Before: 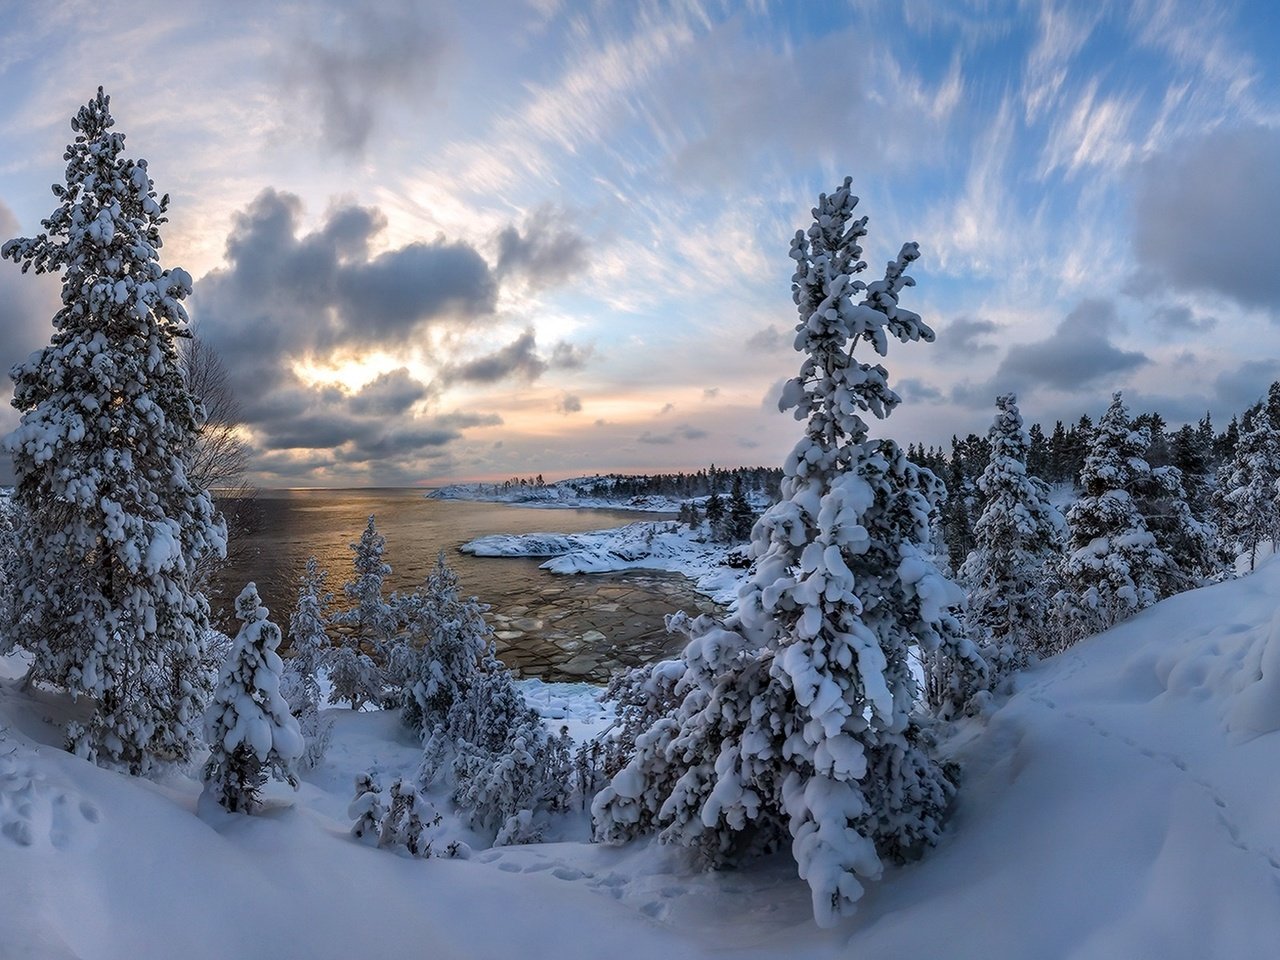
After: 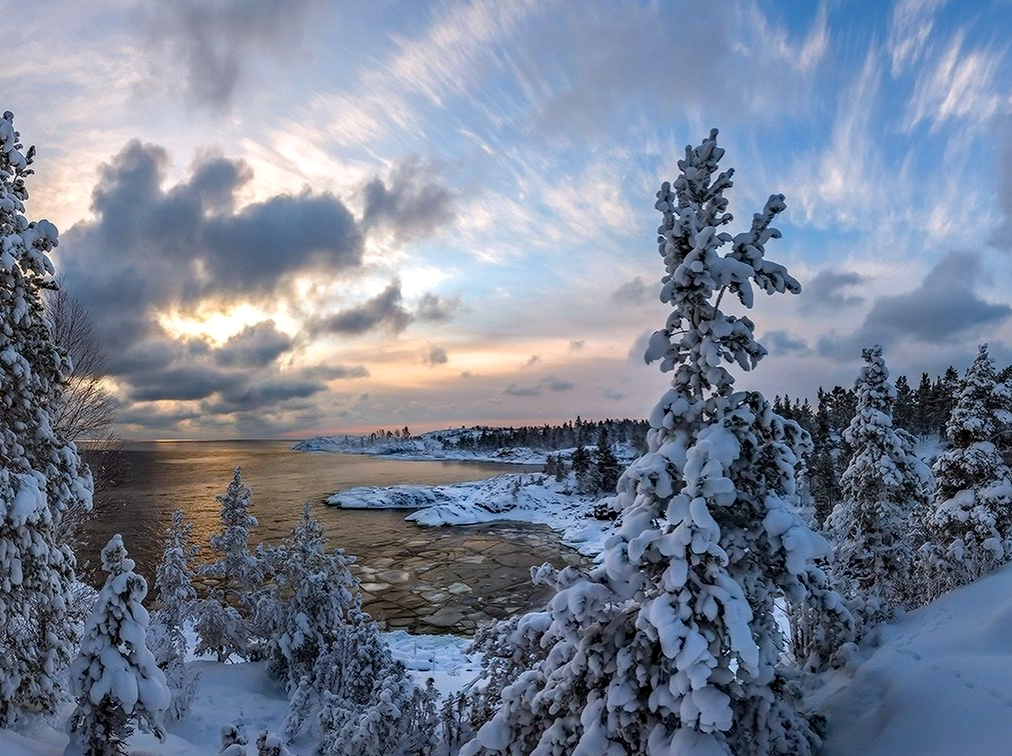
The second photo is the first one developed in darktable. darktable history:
crop and rotate: left 10.482%, top 5.012%, right 10.416%, bottom 16.208%
haze removal: compatibility mode true, adaptive false
